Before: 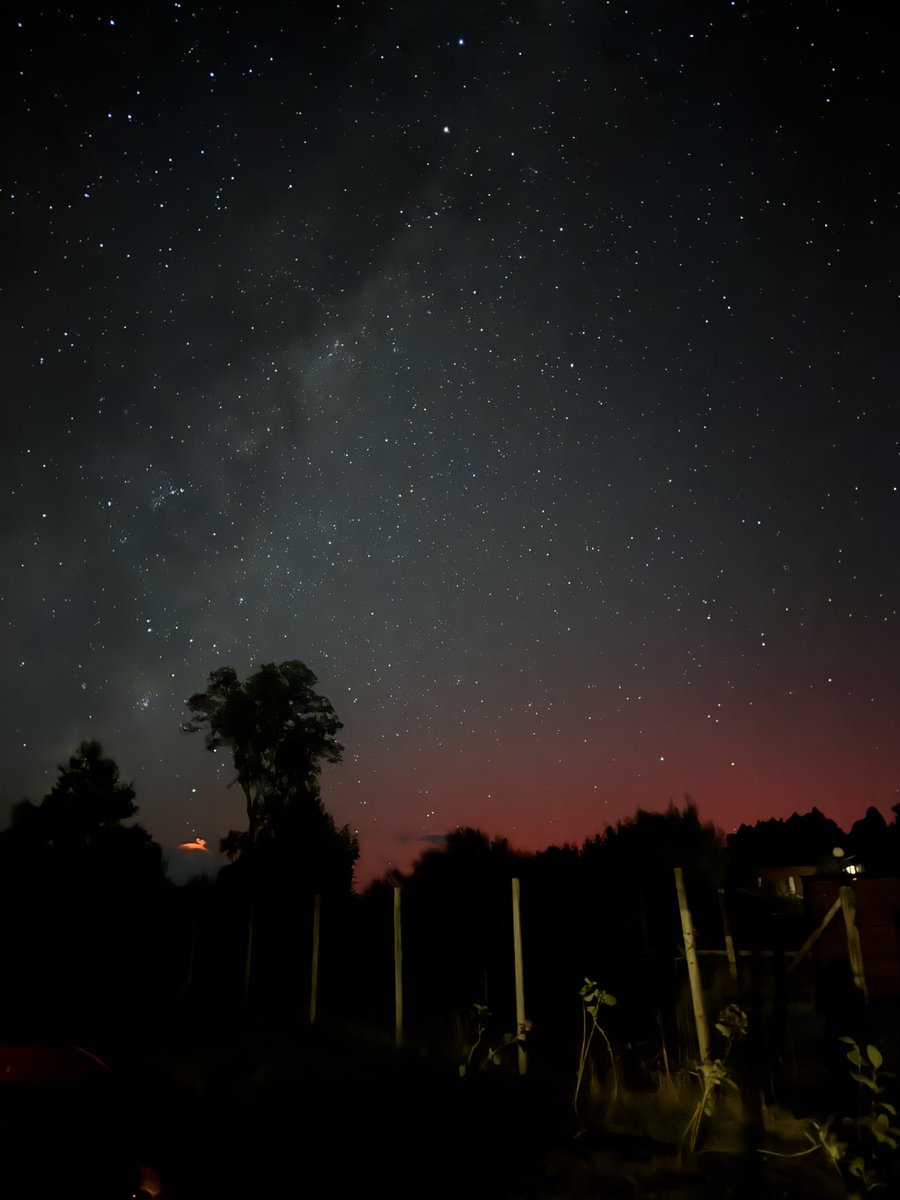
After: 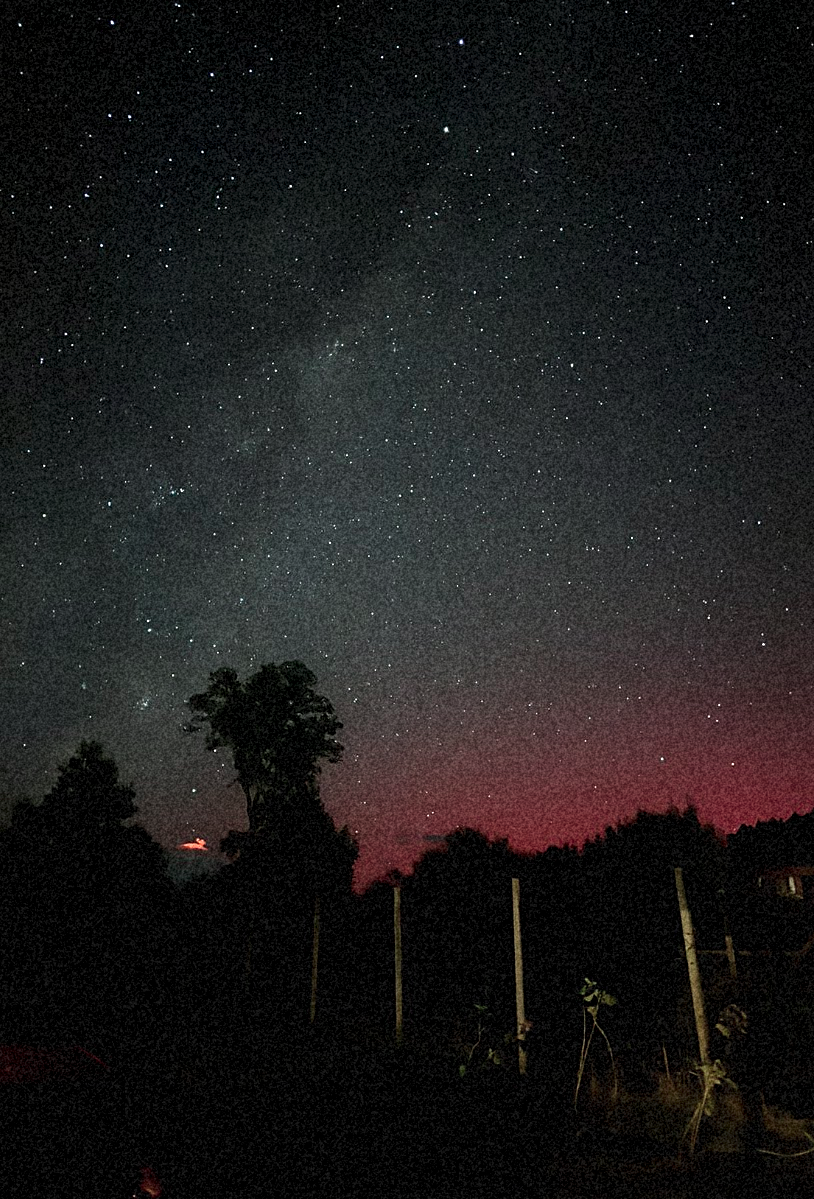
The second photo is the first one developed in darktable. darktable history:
crop: right 9.509%, bottom 0.031%
tone equalizer: on, module defaults
color contrast: blue-yellow contrast 0.62
grain: coarseness 46.9 ISO, strength 50.21%, mid-tones bias 0%
sharpen: on, module defaults
